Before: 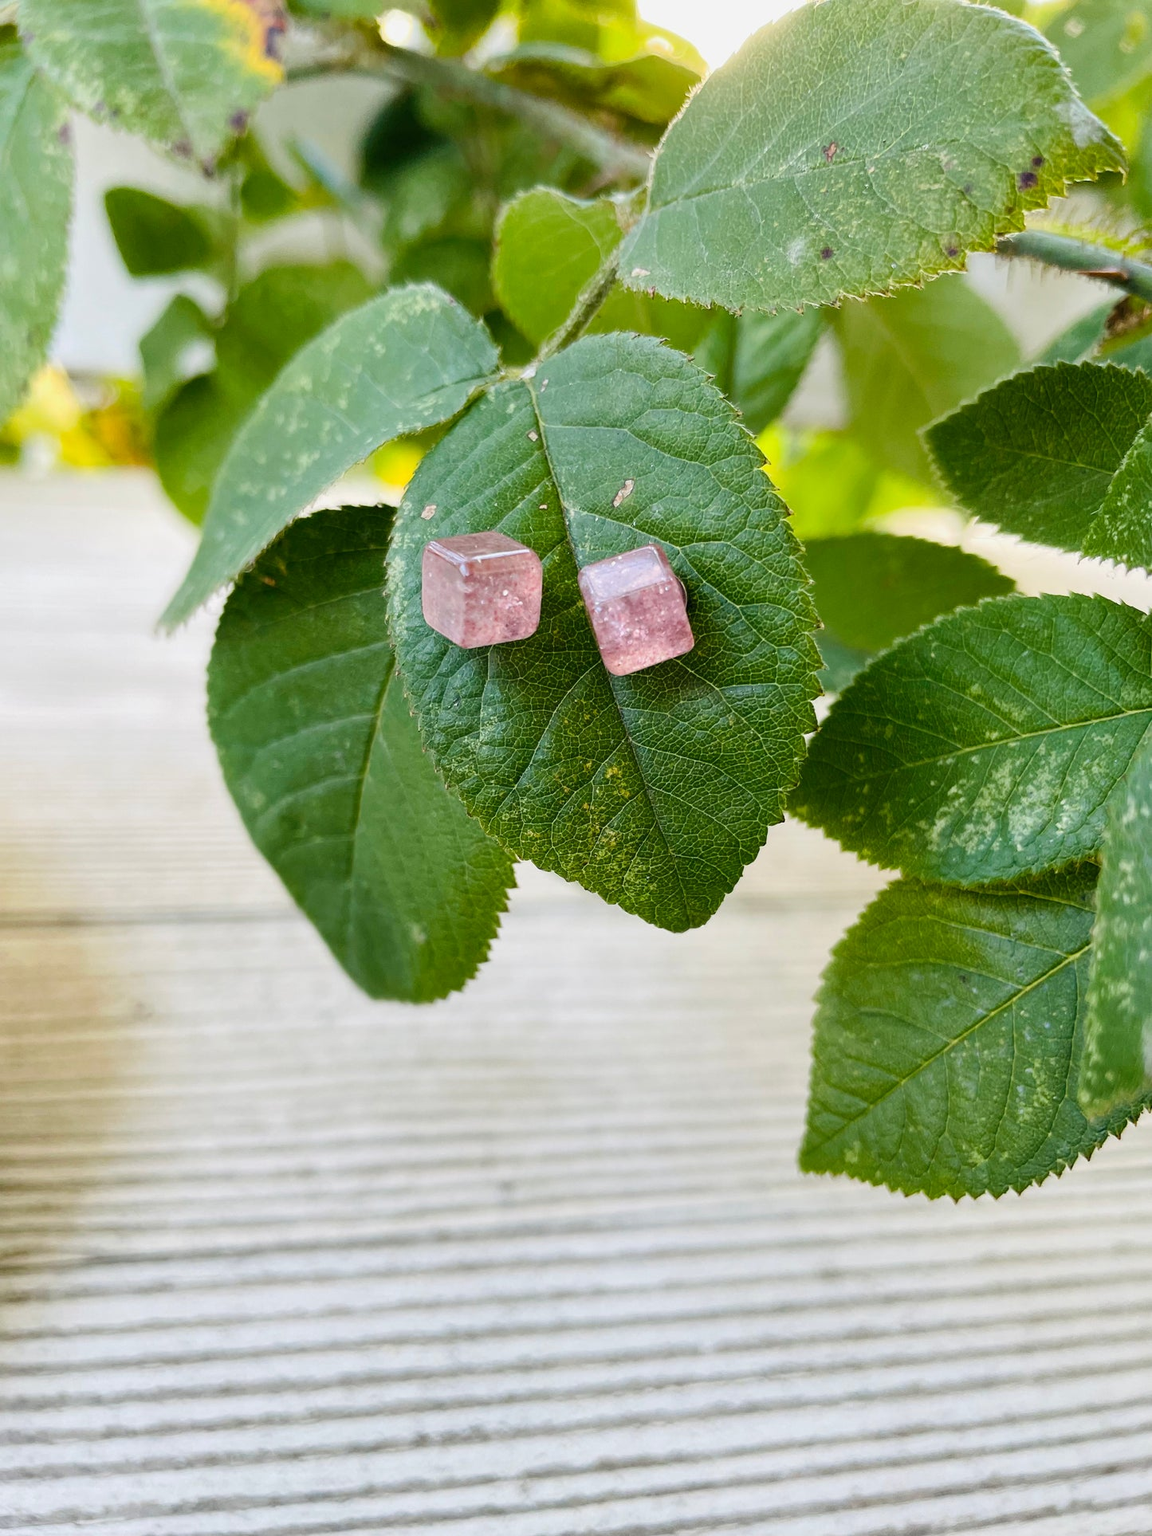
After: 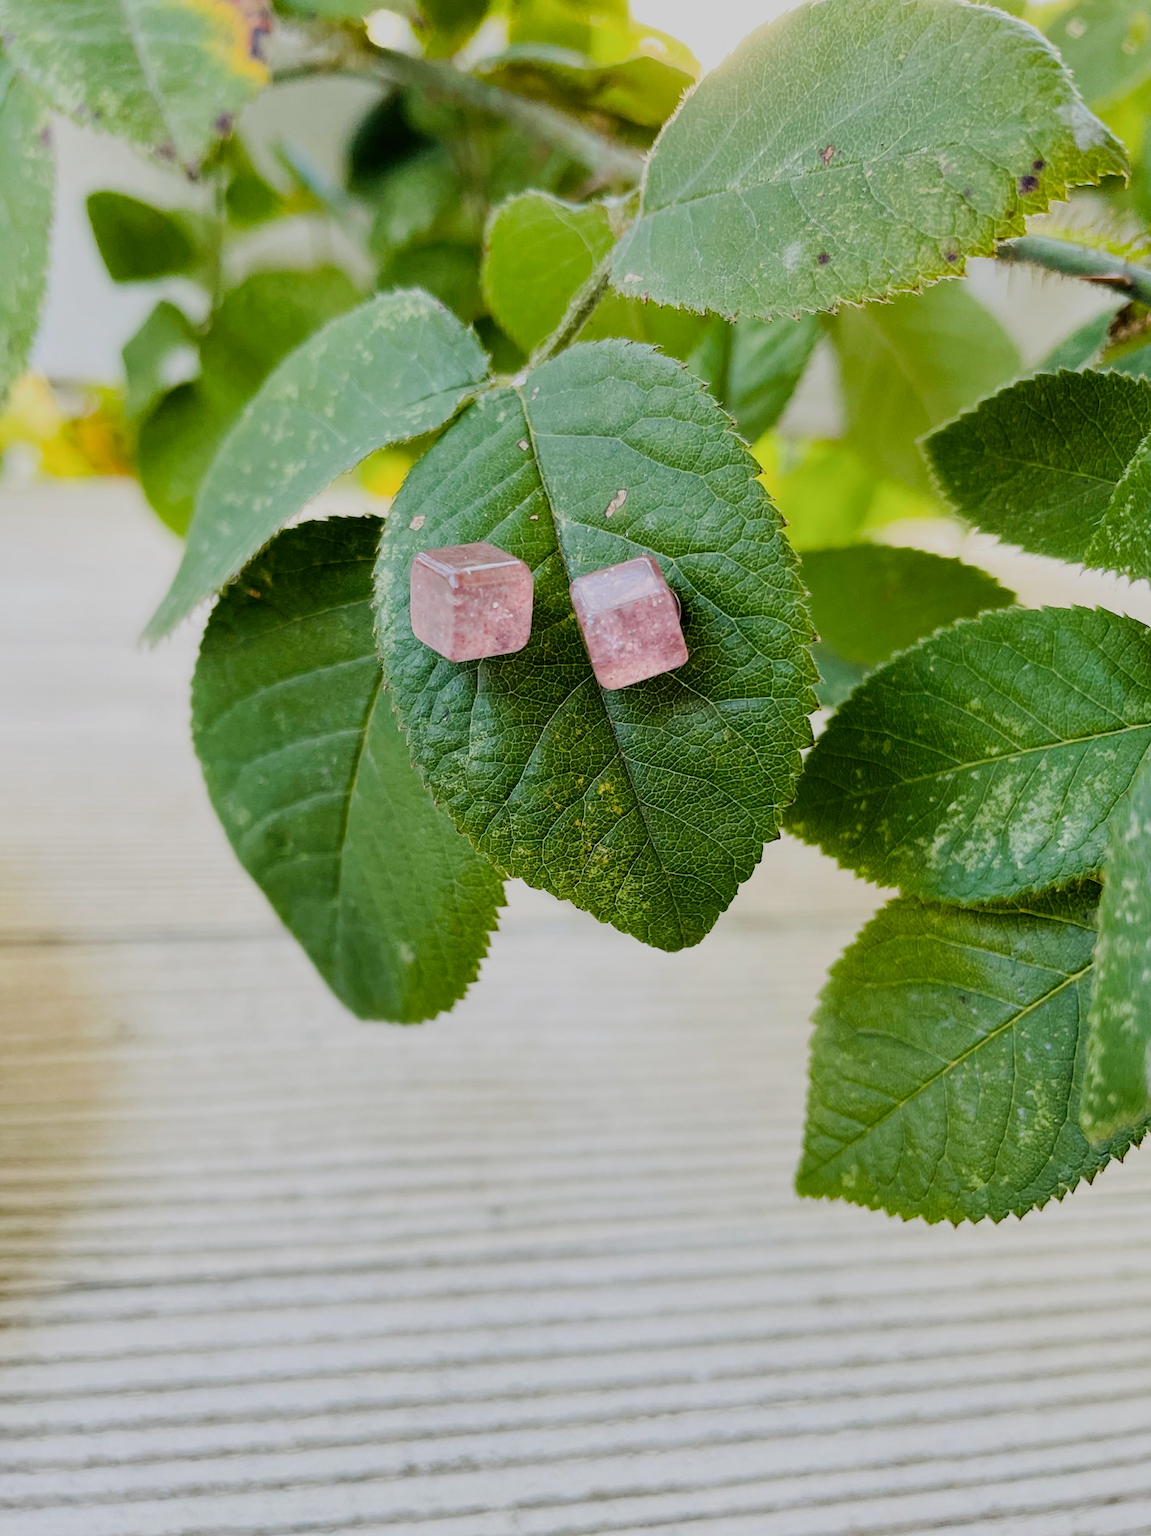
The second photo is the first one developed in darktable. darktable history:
crop: left 1.743%, right 0.268%, bottom 2.011%
filmic rgb: black relative exposure -7.65 EV, white relative exposure 4.56 EV, hardness 3.61
